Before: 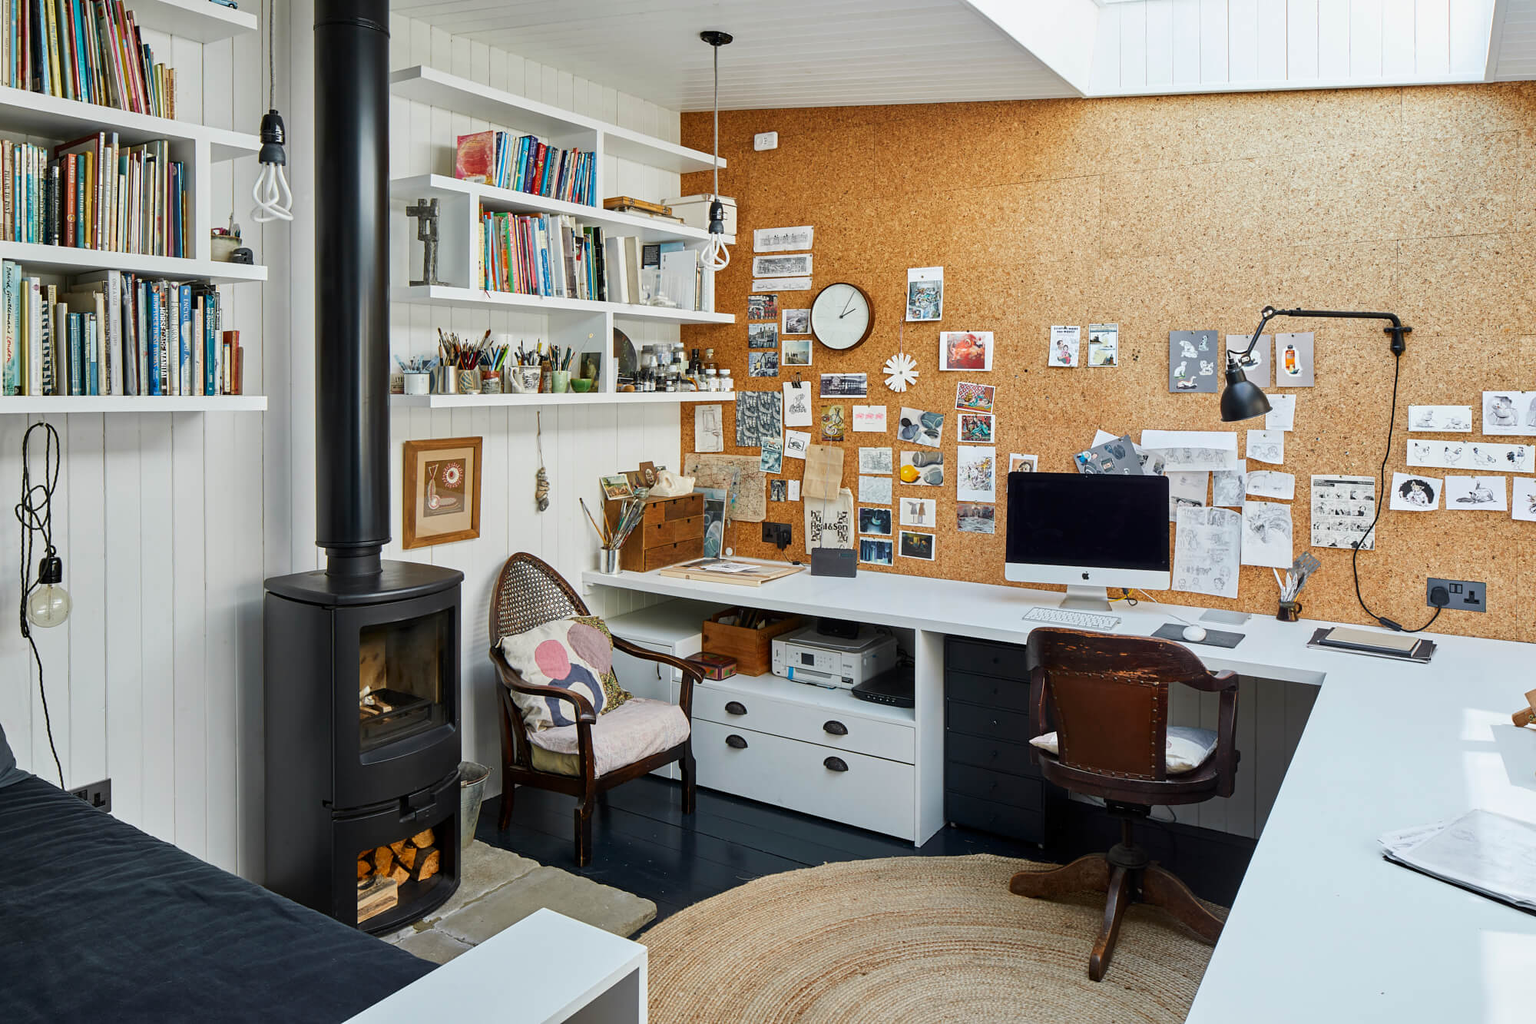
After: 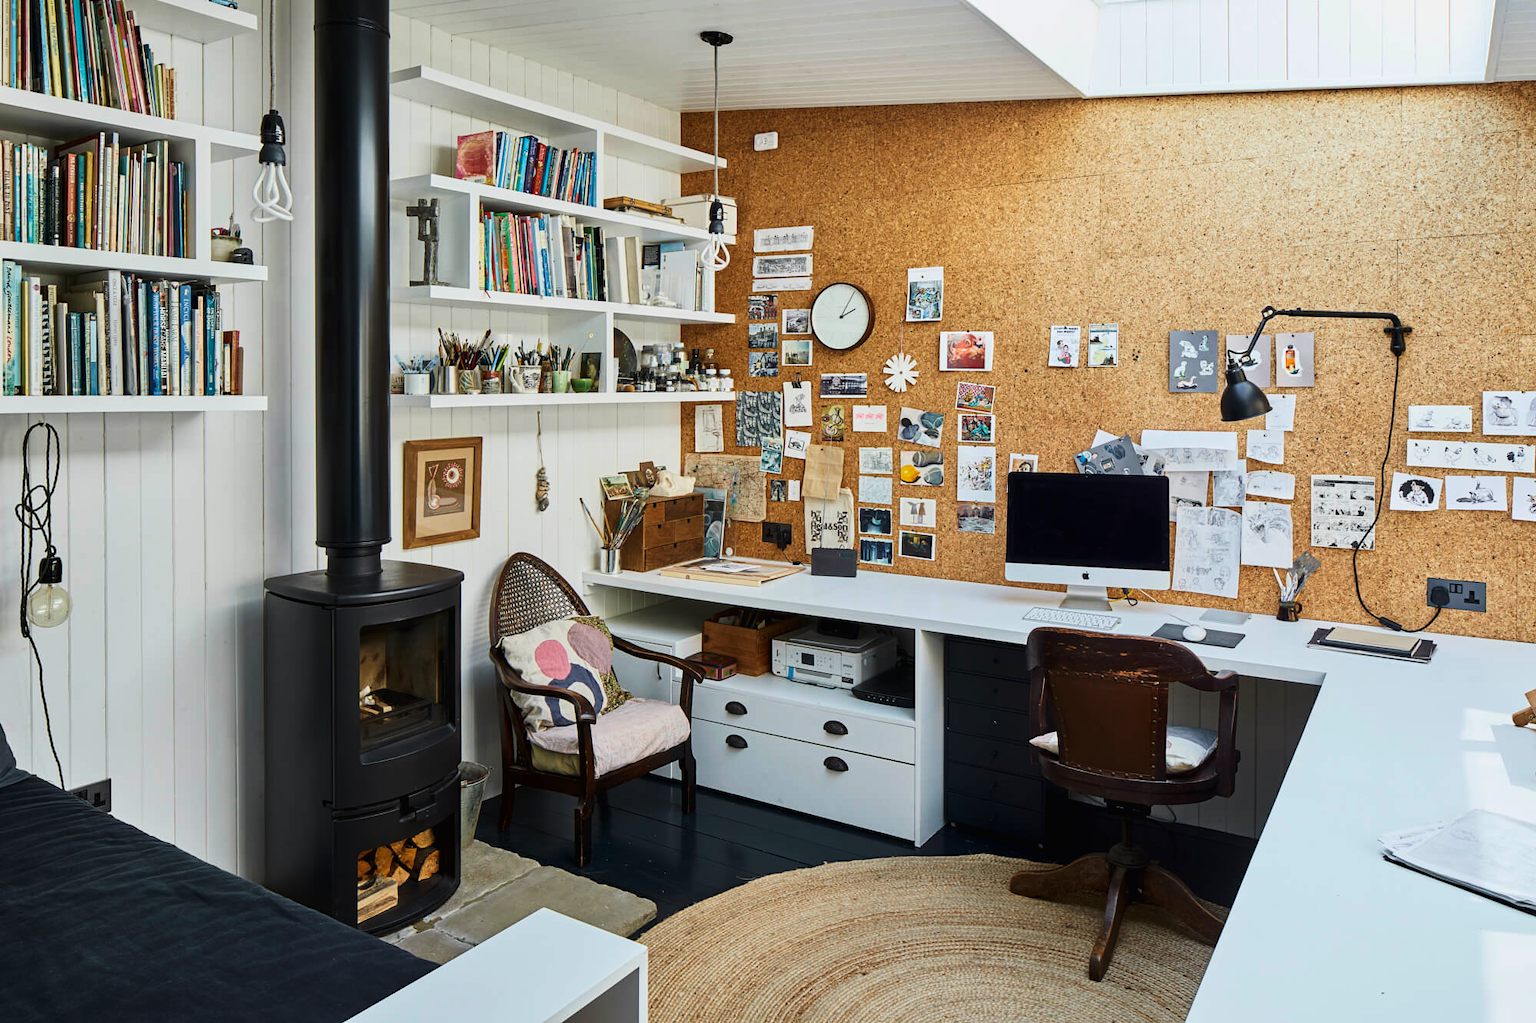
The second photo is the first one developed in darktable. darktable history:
tone curve: curves: ch0 [(0.016, 0.011) (0.204, 0.146) (0.515, 0.476) (0.78, 0.795) (1, 0.981)], color space Lab, linked channels, preserve colors none
velvia: on, module defaults
